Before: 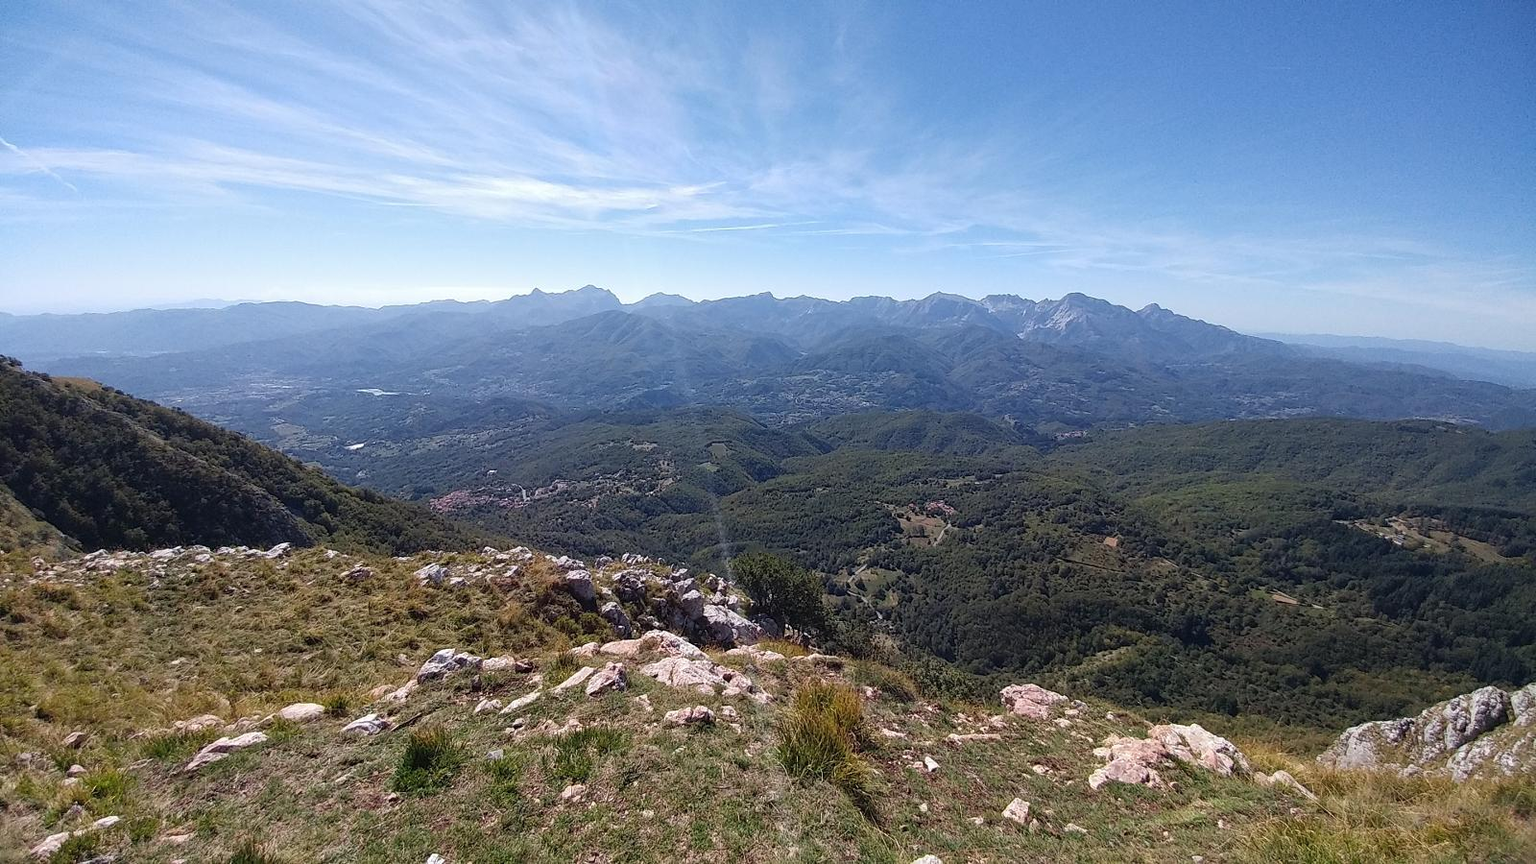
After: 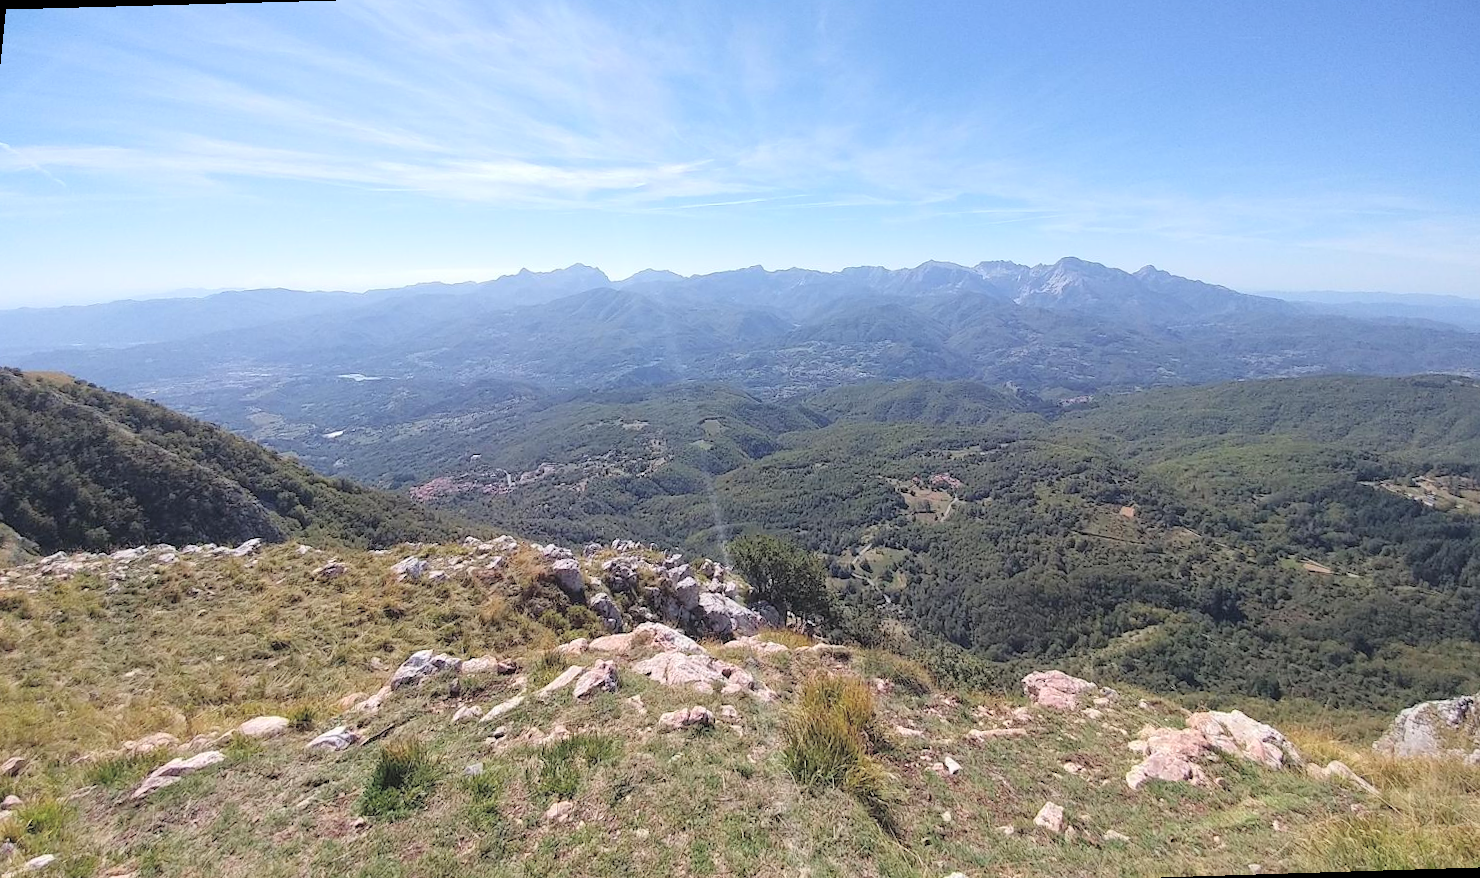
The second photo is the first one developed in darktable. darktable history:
contrast brightness saturation: brightness 0.28
rotate and perspective: rotation -1.68°, lens shift (vertical) -0.146, crop left 0.049, crop right 0.912, crop top 0.032, crop bottom 0.96
